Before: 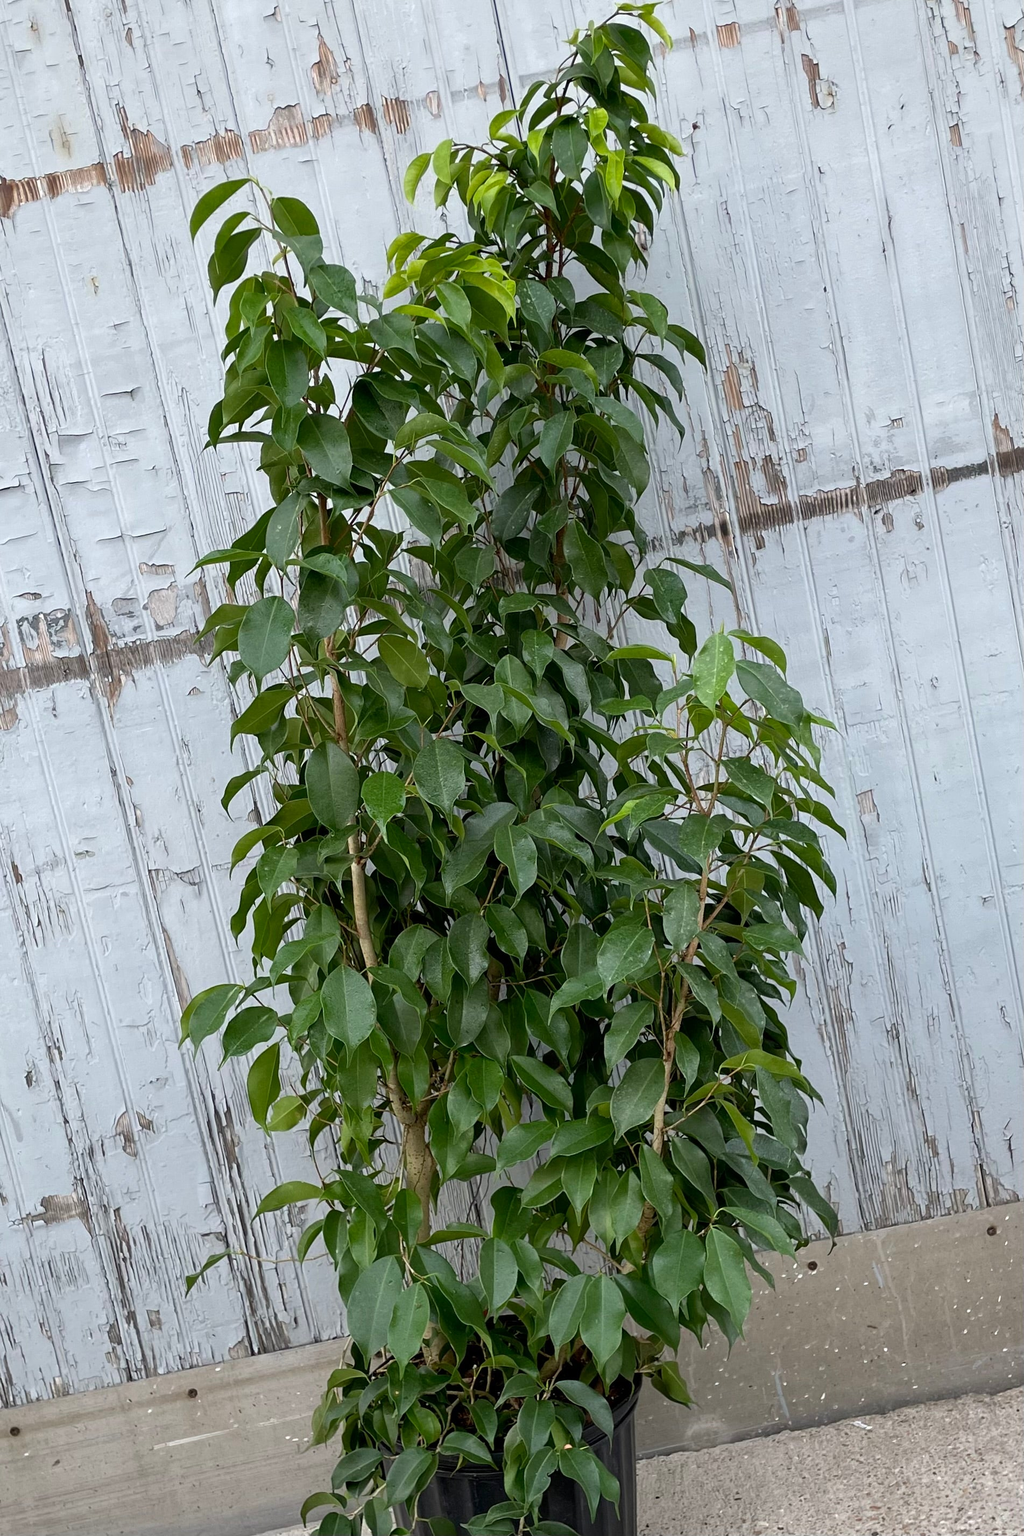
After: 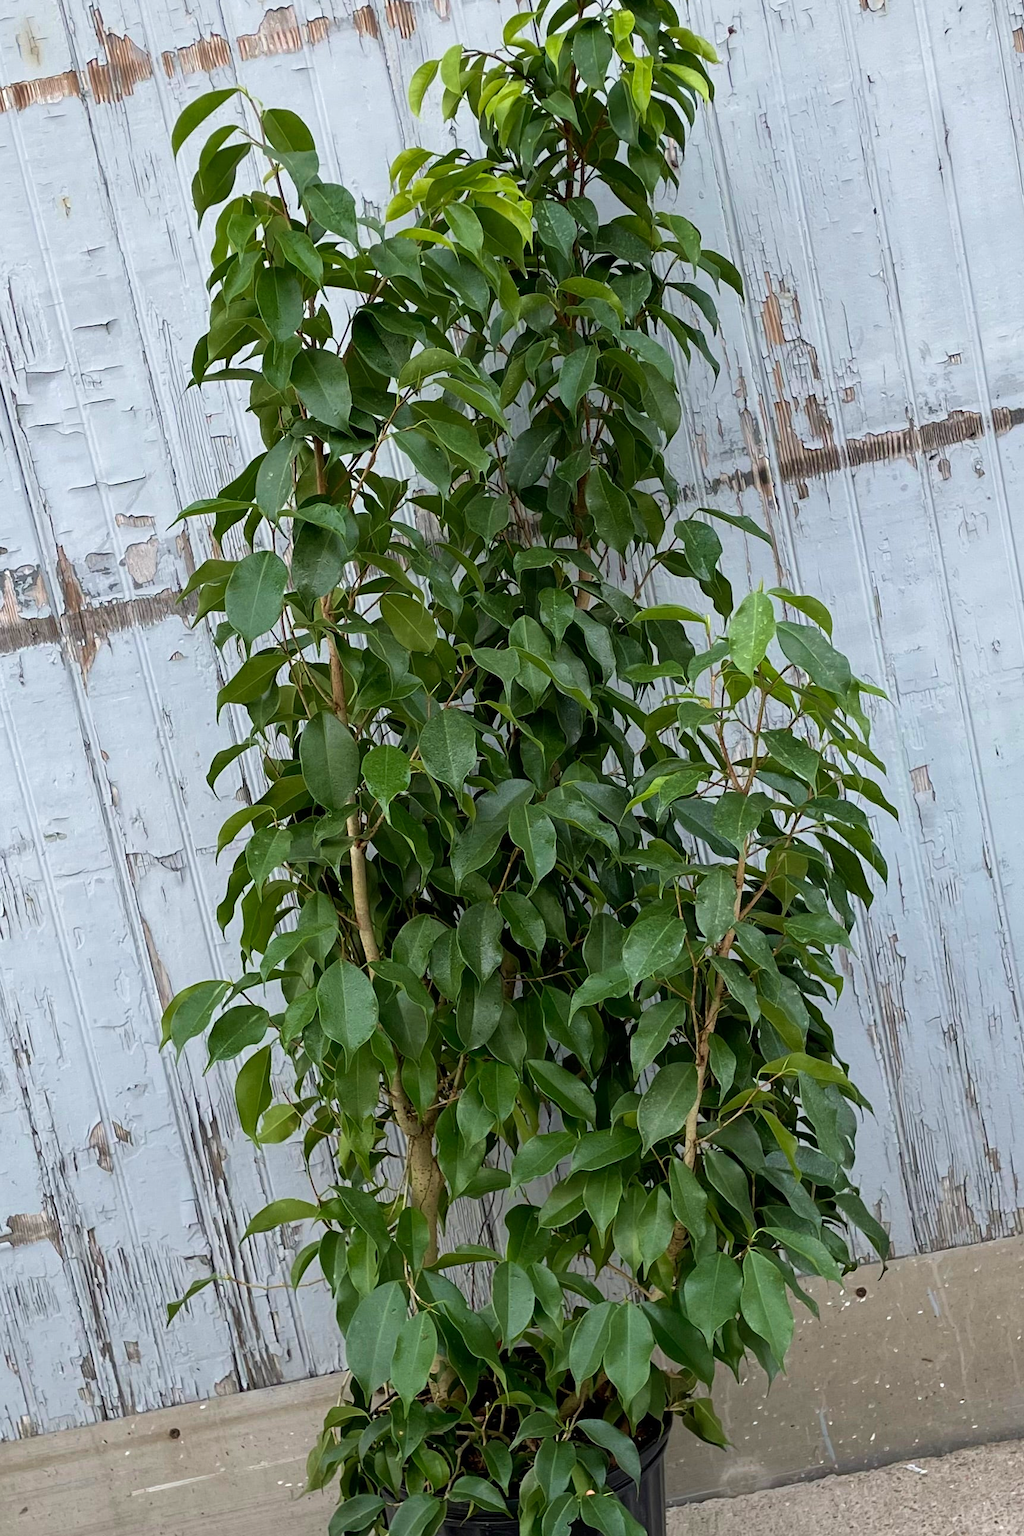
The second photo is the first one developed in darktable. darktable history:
crop: left 3.416%, top 6.455%, right 6.245%, bottom 3.222%
velvia: on, module defaults
